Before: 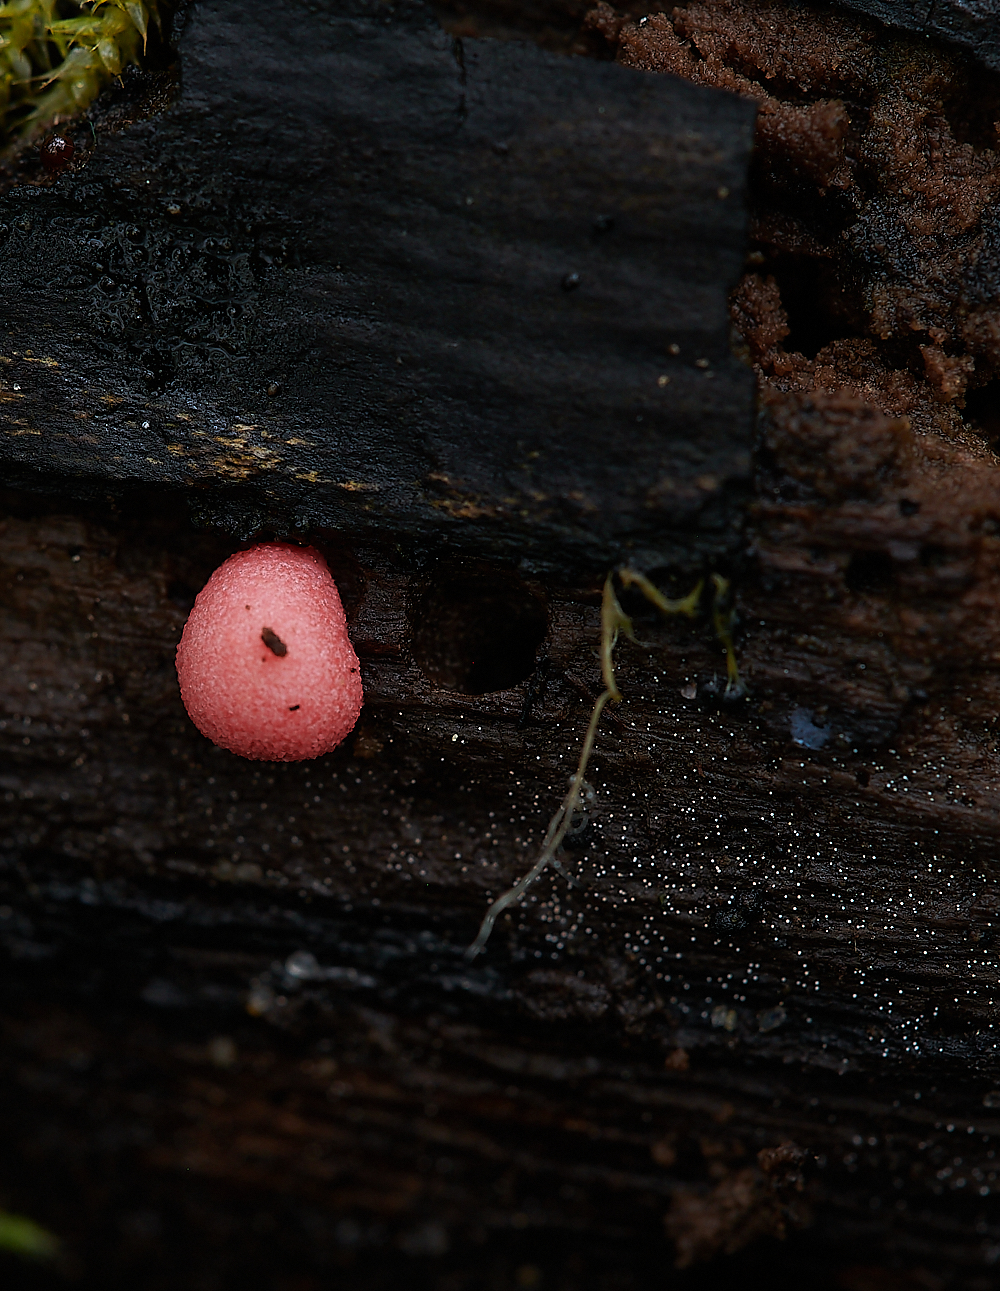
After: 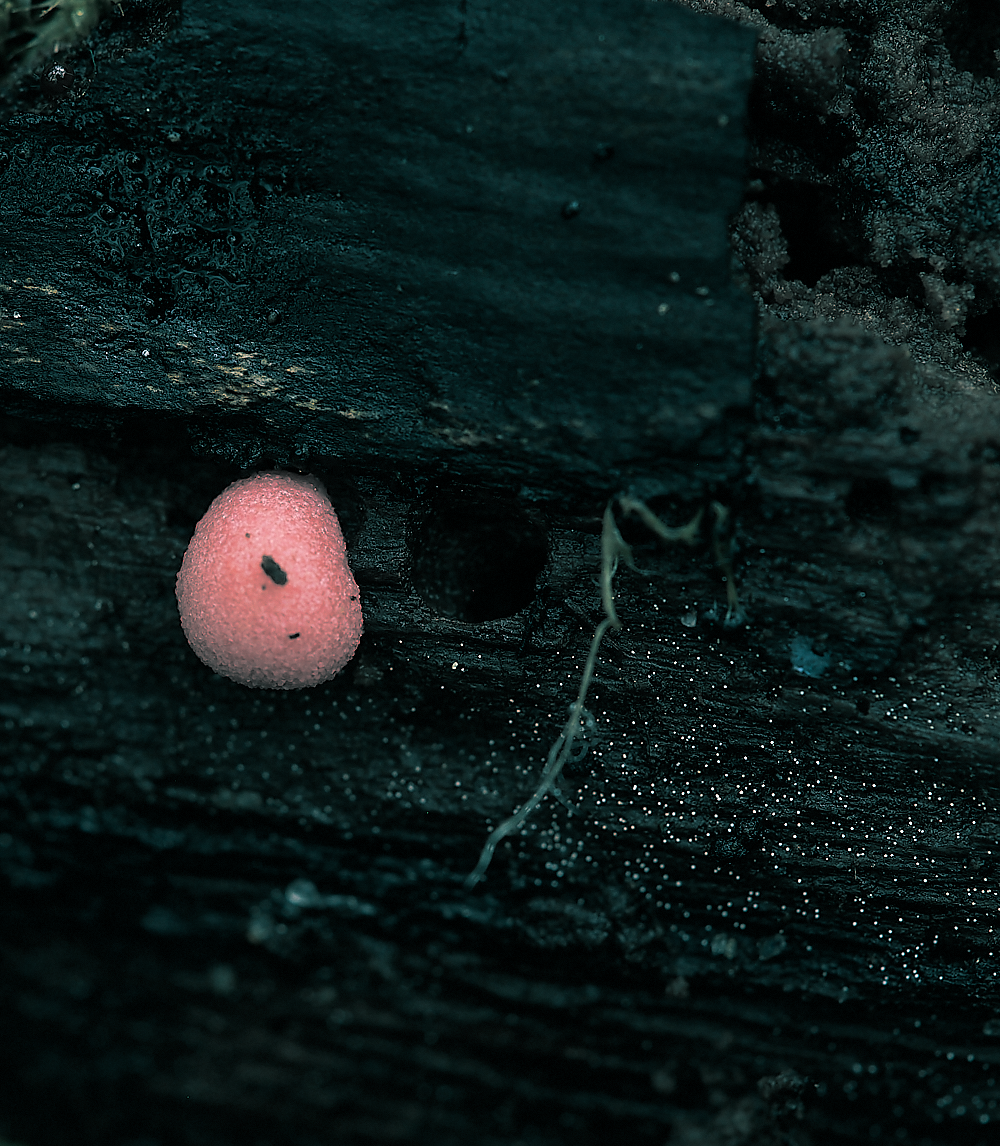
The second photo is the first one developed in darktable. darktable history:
split-toning: shadows › hue 186.43°, highlights › hue 49.29°, compress 30.29%
crop and rotate: top 5.609%, bottom 5.609%
exposure: exposure 0.217 EV, compensate highlight preservation false
